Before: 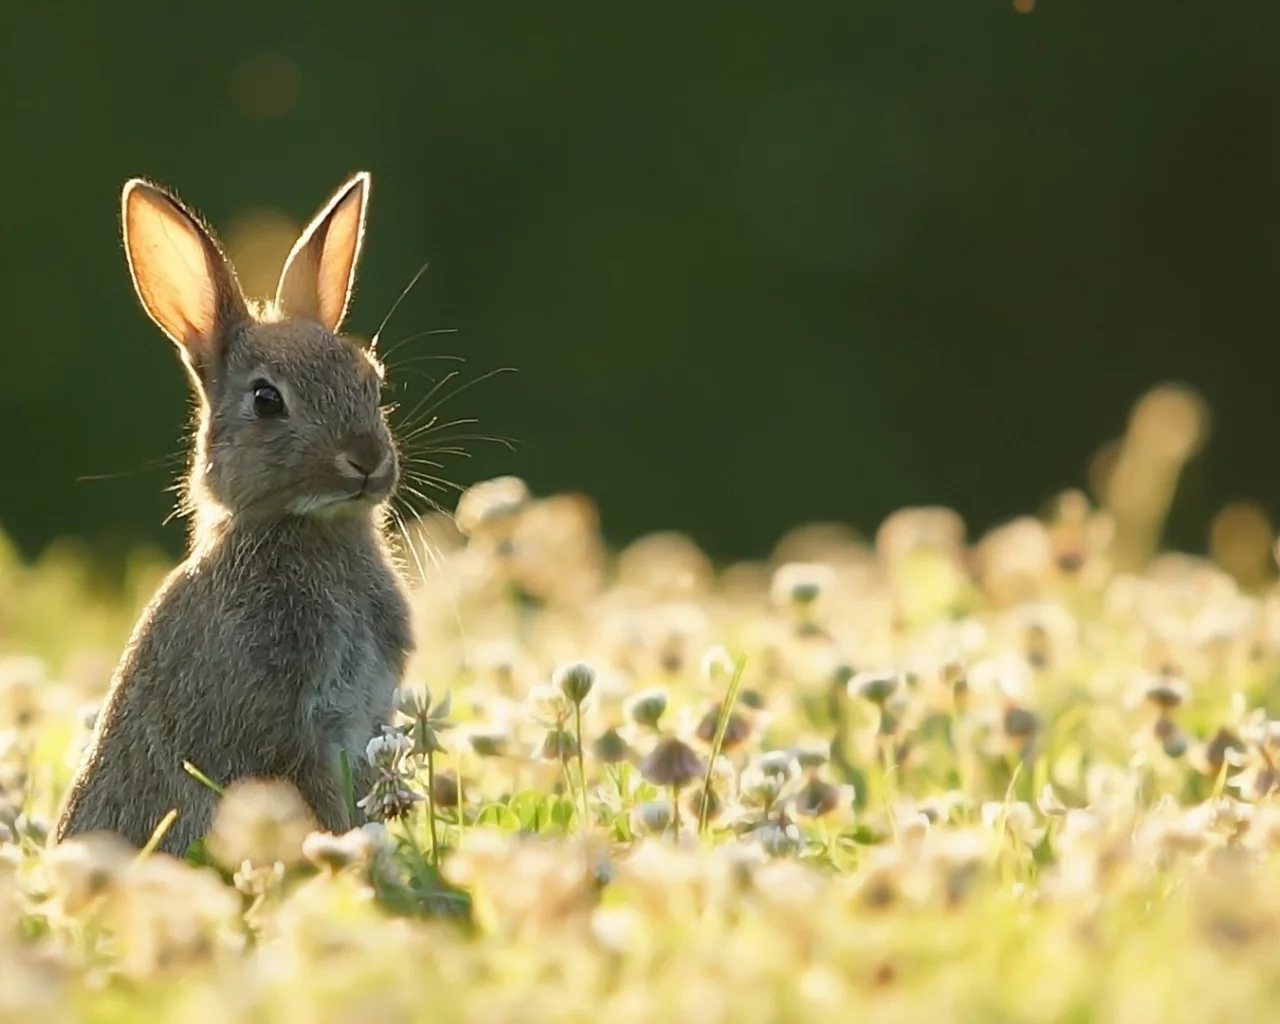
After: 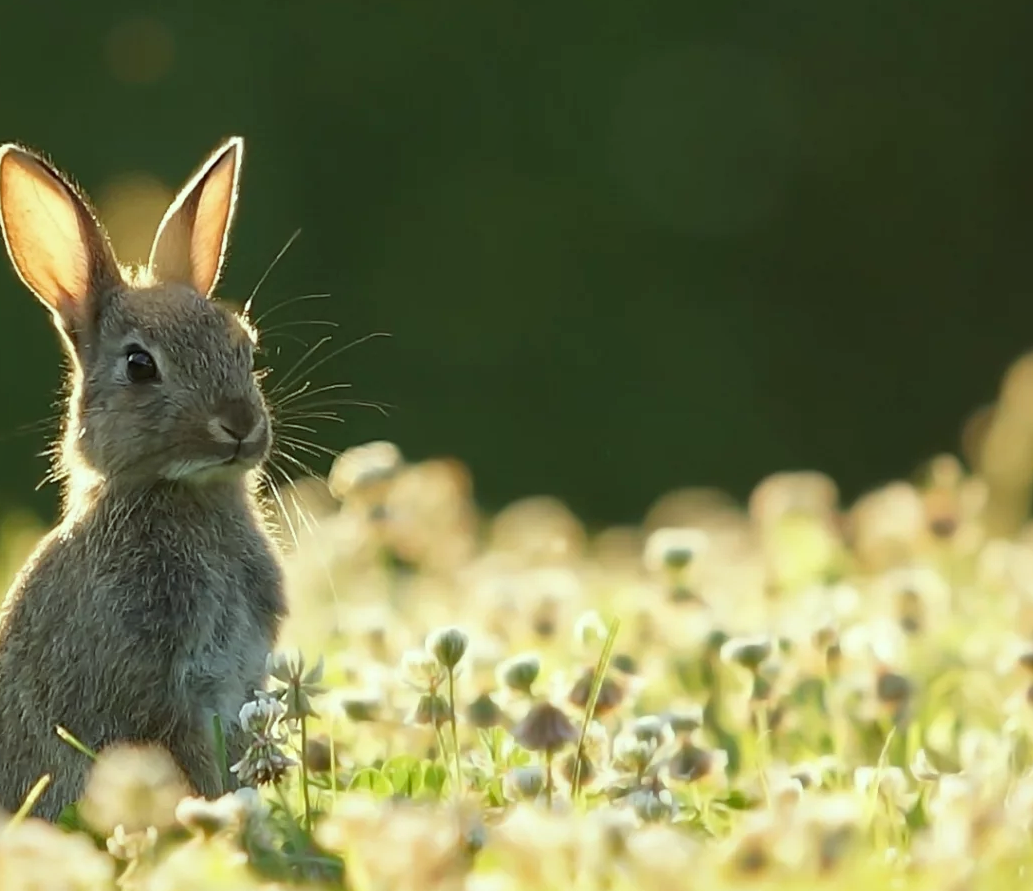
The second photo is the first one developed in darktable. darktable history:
local contrast: mode bilateral grid, contrast 20, coarseness 50, detail 119%, midtone range 0.2
crop: left 9.988%, top 3.477%, right 9.281%, bottom 9.472%
color correction: highlights a* -6.39, highlights b* 0.764
